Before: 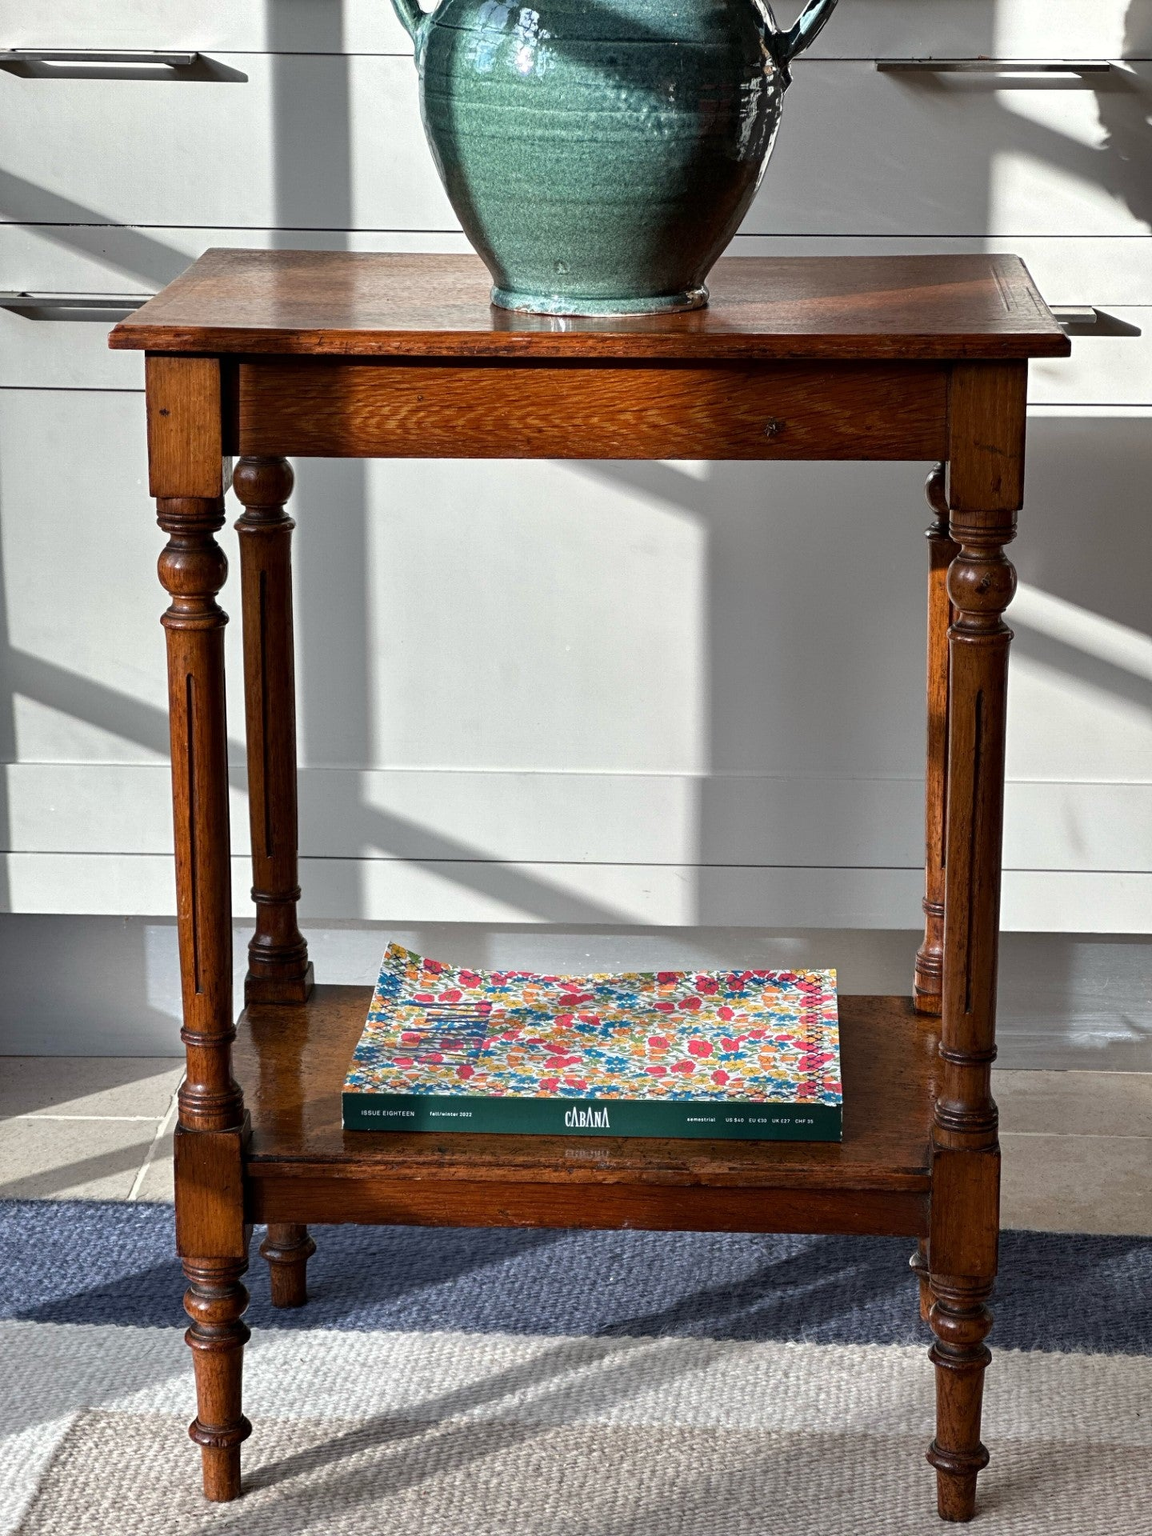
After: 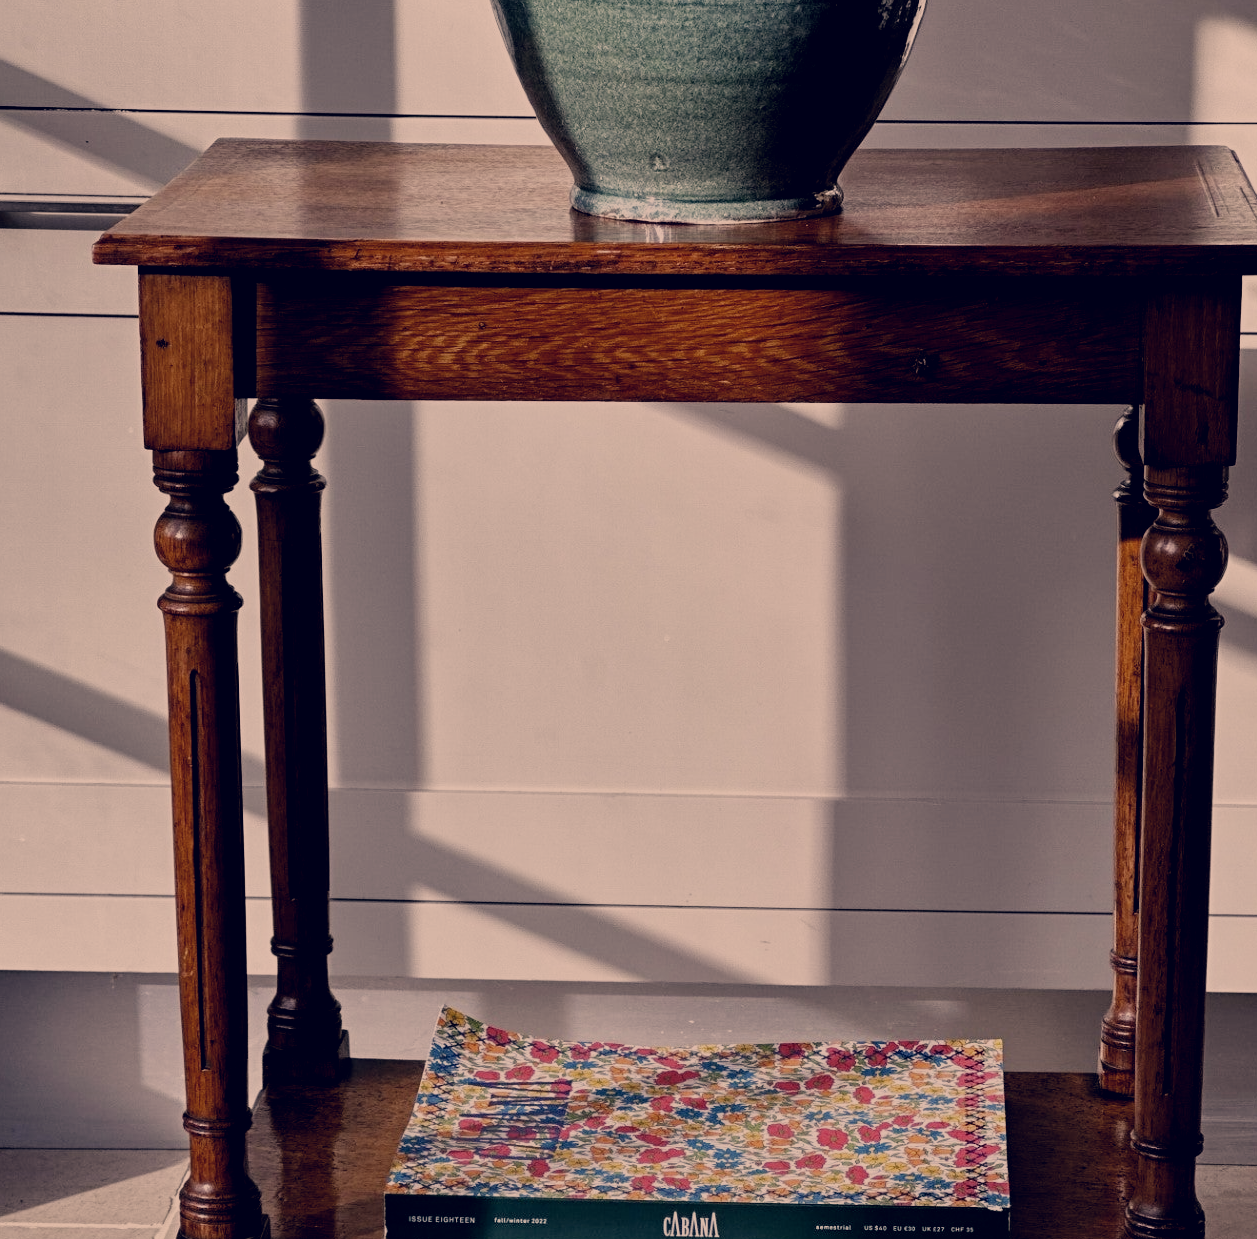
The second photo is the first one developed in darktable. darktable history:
color correction: highlights a* 19.59, highlights b* 27.49, shadows a* 3.46, shadows b* -17.28, saturation 0.73
crop: left 3.015%, top 8.969%, right 9.647%, bottom 26.457%
filmic rgb: middle gray luminance 29%, black relative exposure -10.3 EV, white relative exposure 5.5 EV, threshold 6 EV, target black luminance 0%, hardness 3.95, latitude 2.04%, contrast 1.132, highlights saturation mix 5%, shadows ↔ highlights balance 15.11%, preserve chrominance no, color science v3 (2019), use custom middle-gray values true, iterations of high-quality reconstruction 0, enable highlight reconstruction true
